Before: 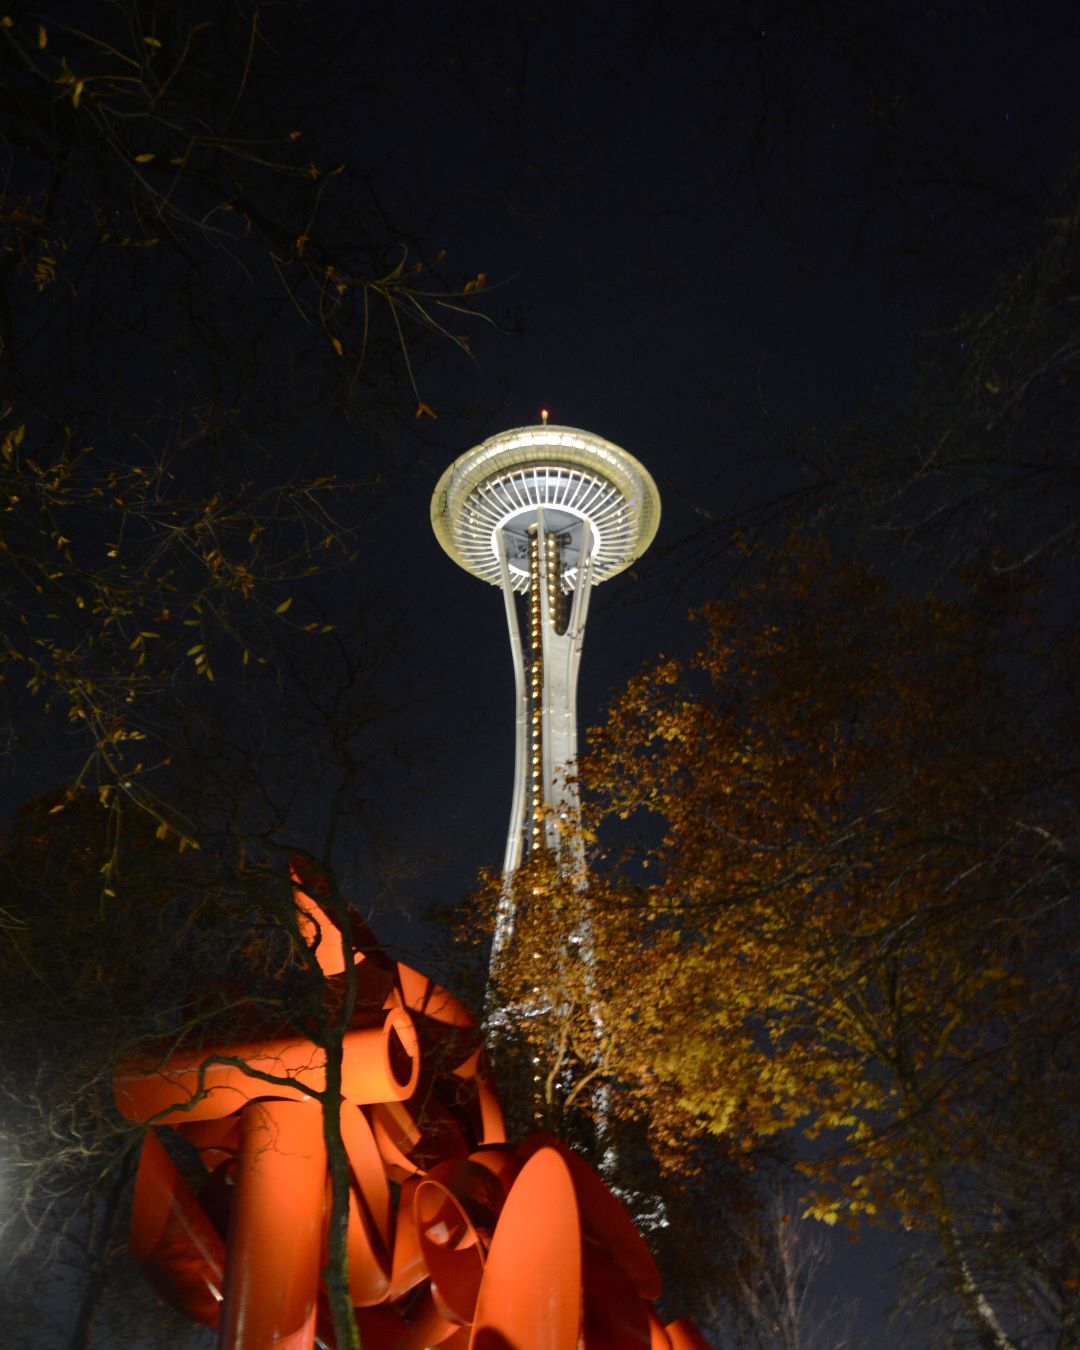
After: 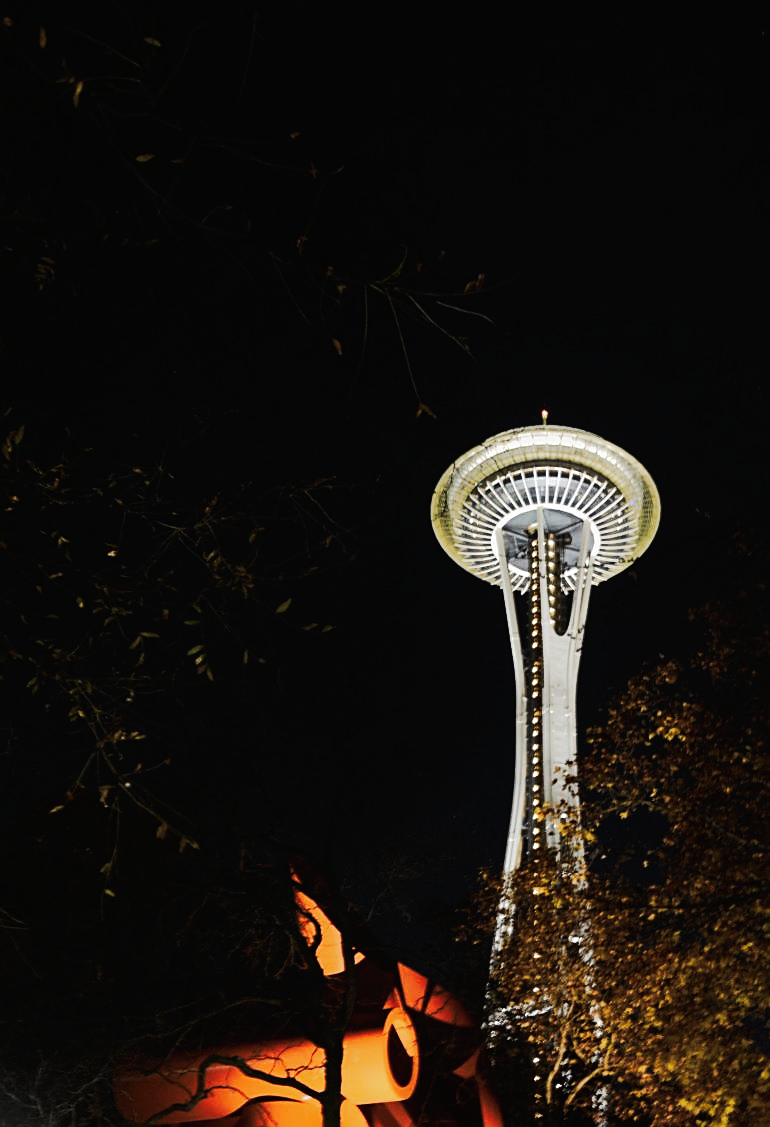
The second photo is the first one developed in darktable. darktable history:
exposure: compensate highlight preservation false
crop: right 28.685%, bottom 16.466%
contrast brightness saturation: contrast -0.049, saturation -0.405
sharpen: on, module defaults
tone curve: curves: ch0 [(0, 0) (0.003, 0.005) (0.011, 0.007) (0.025, 0.009) (0.044, 0.013) (0.069, 0.017) (0.1, 0.02) (0.136, 0.029) (0.177, 0.052) (0.224, 0.086) (0.277, 0.129) (0.335, 0.188) (0.399, 0.256) (0.468, 0.361) (0.543, 0.526) (0.623, 0.696) (0.709, 0.784) (0.801, 0.85) (0.898, 0.882) (1, 1)], preserve colors none
